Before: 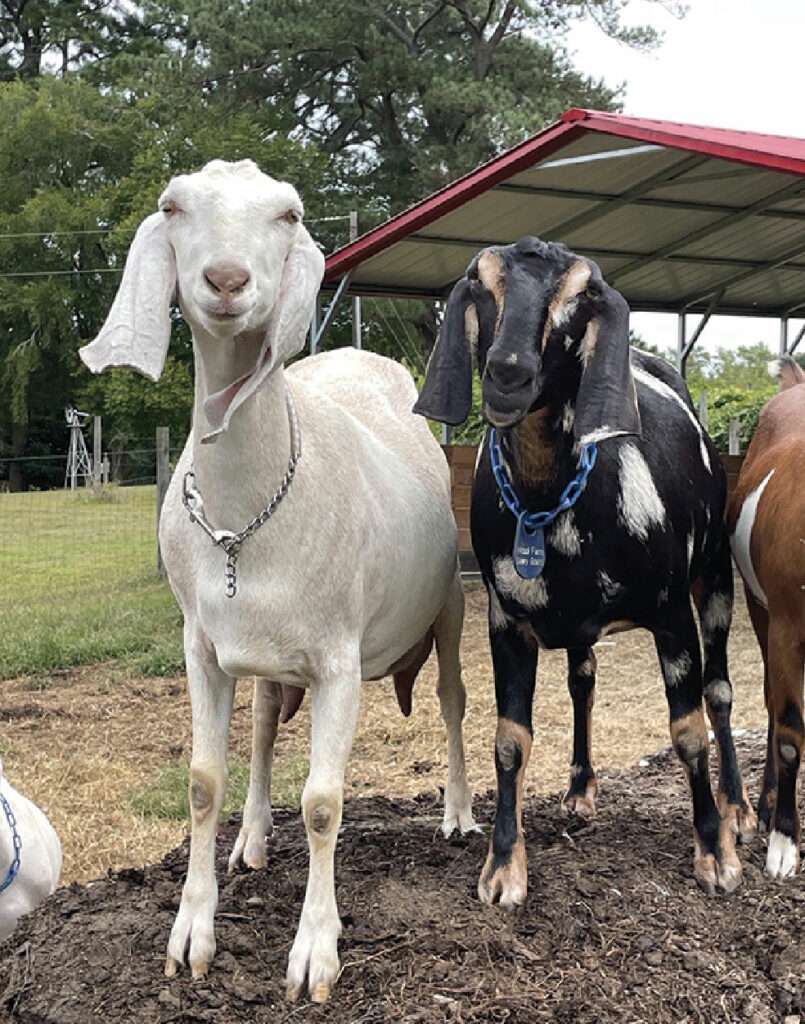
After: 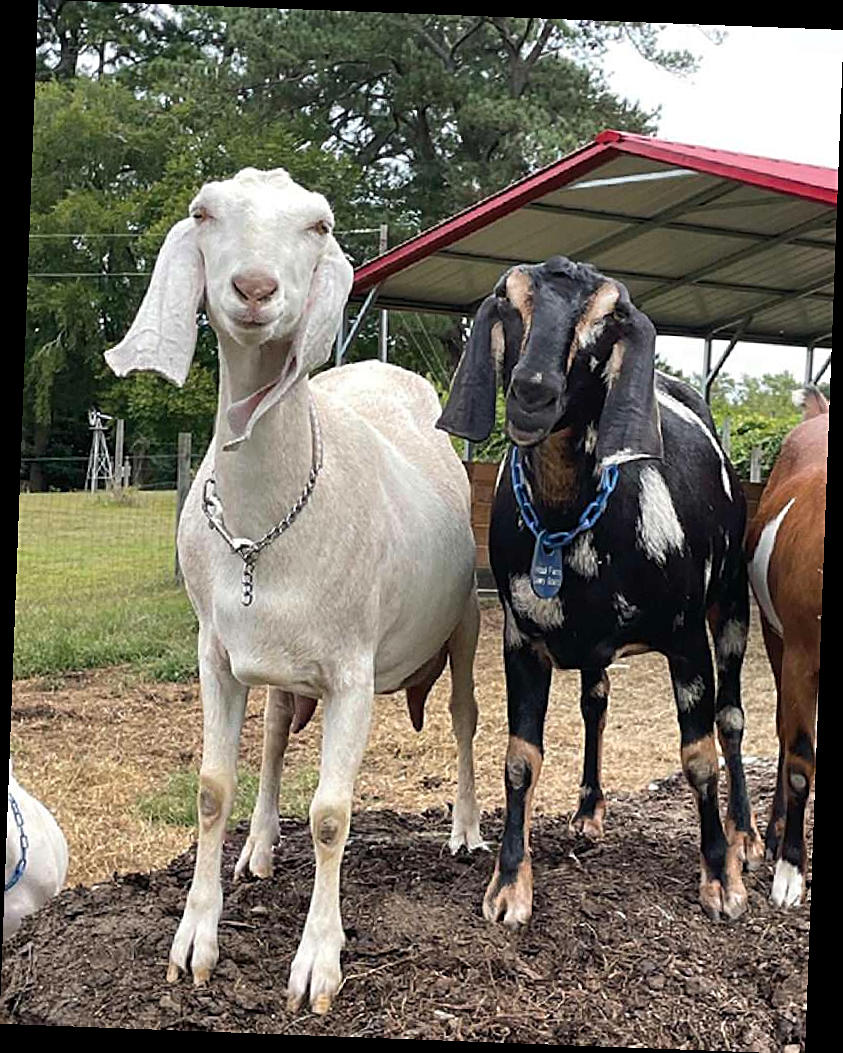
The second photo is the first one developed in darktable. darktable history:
rotate and perspective: rotation 2.17°, automatic cropping off
sharpen: on, module defaults
